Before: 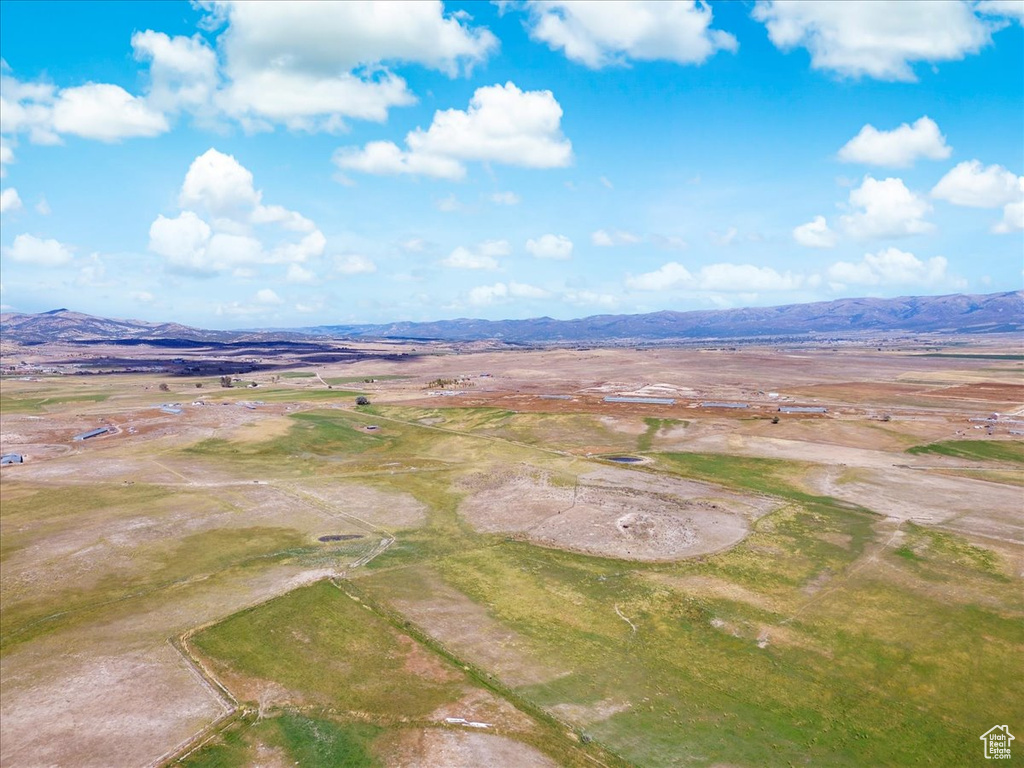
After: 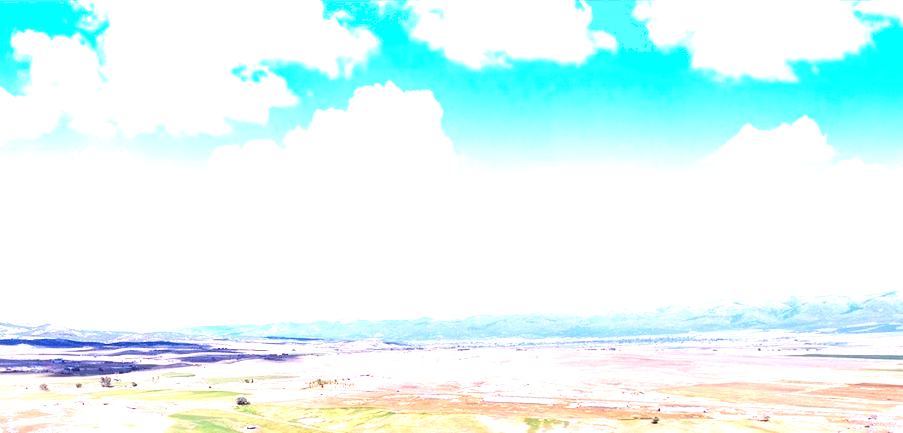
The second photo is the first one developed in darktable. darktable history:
shadows and highlights: shadows -11.95, white point adjustment 4.14, highlights 27.92
crop and rotate: left 11.731%, bottom 43.532%
exposure: black level correction 0, exposure 1.468 EV, compensate highlight preservation false
